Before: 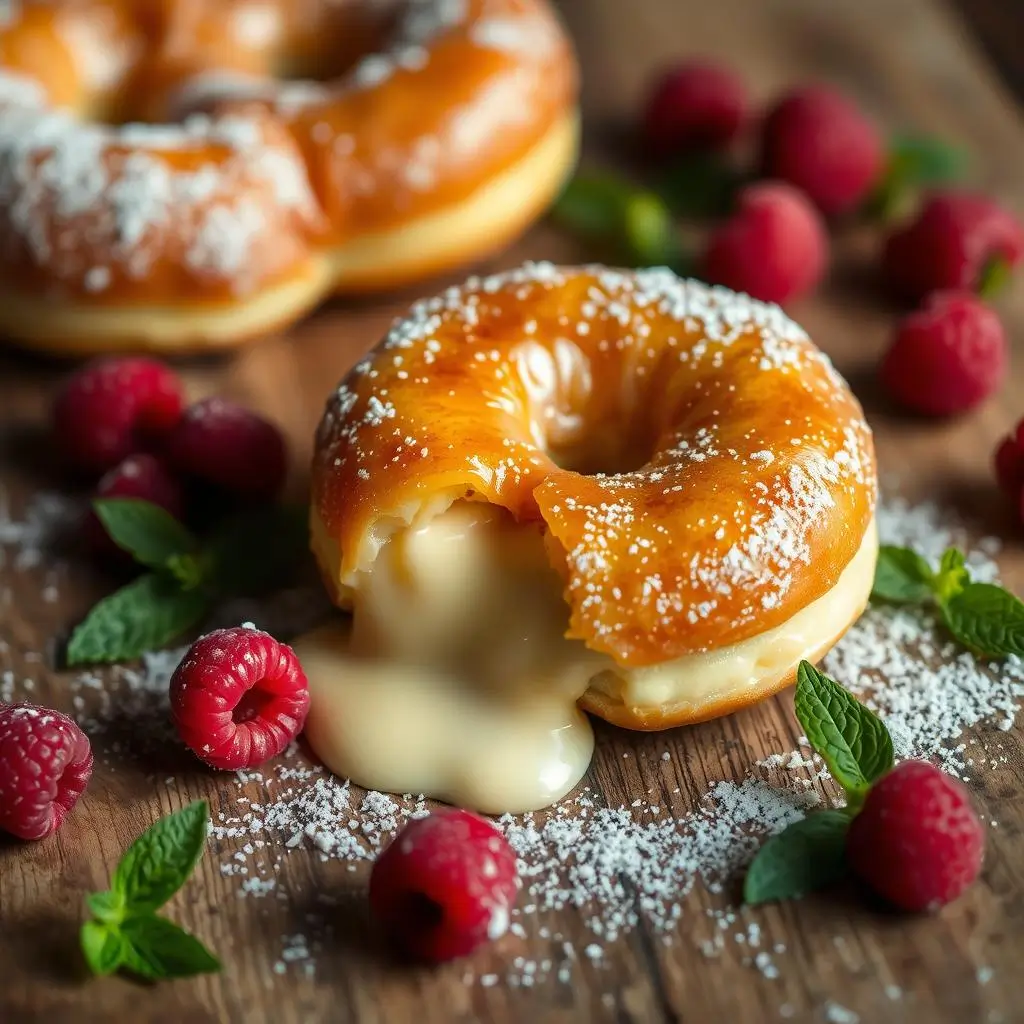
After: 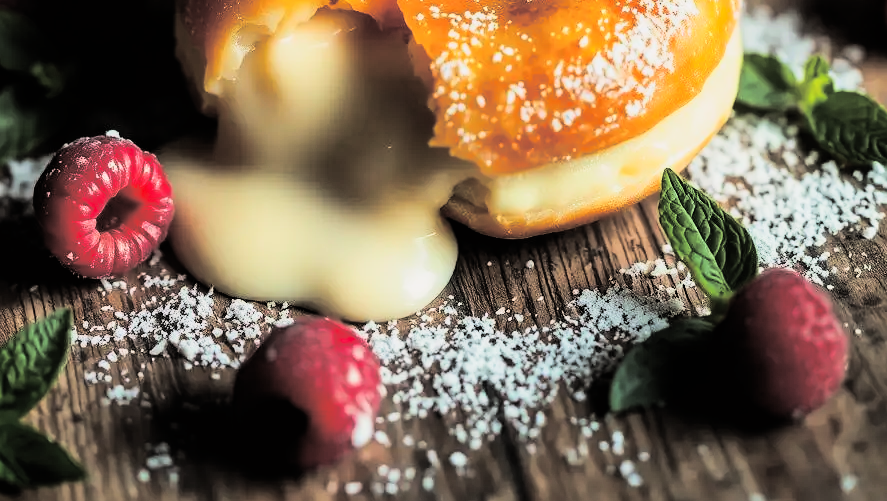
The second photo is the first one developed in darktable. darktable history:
filmic rgb: black relative exposure -5 EV, hardness 2.88, contrast 1.4
split-toning: shadows › hue 36°, shadows › saturation 0.05, highlights › hue 10.8°, highlights › saturation 0.15, compress 40%
contrast brightness saturation: contrast 0.2, brightness 0.15, saturation 0.14
crop and rotate: left 13.306%, top 48.129%, bottom 2.928%
